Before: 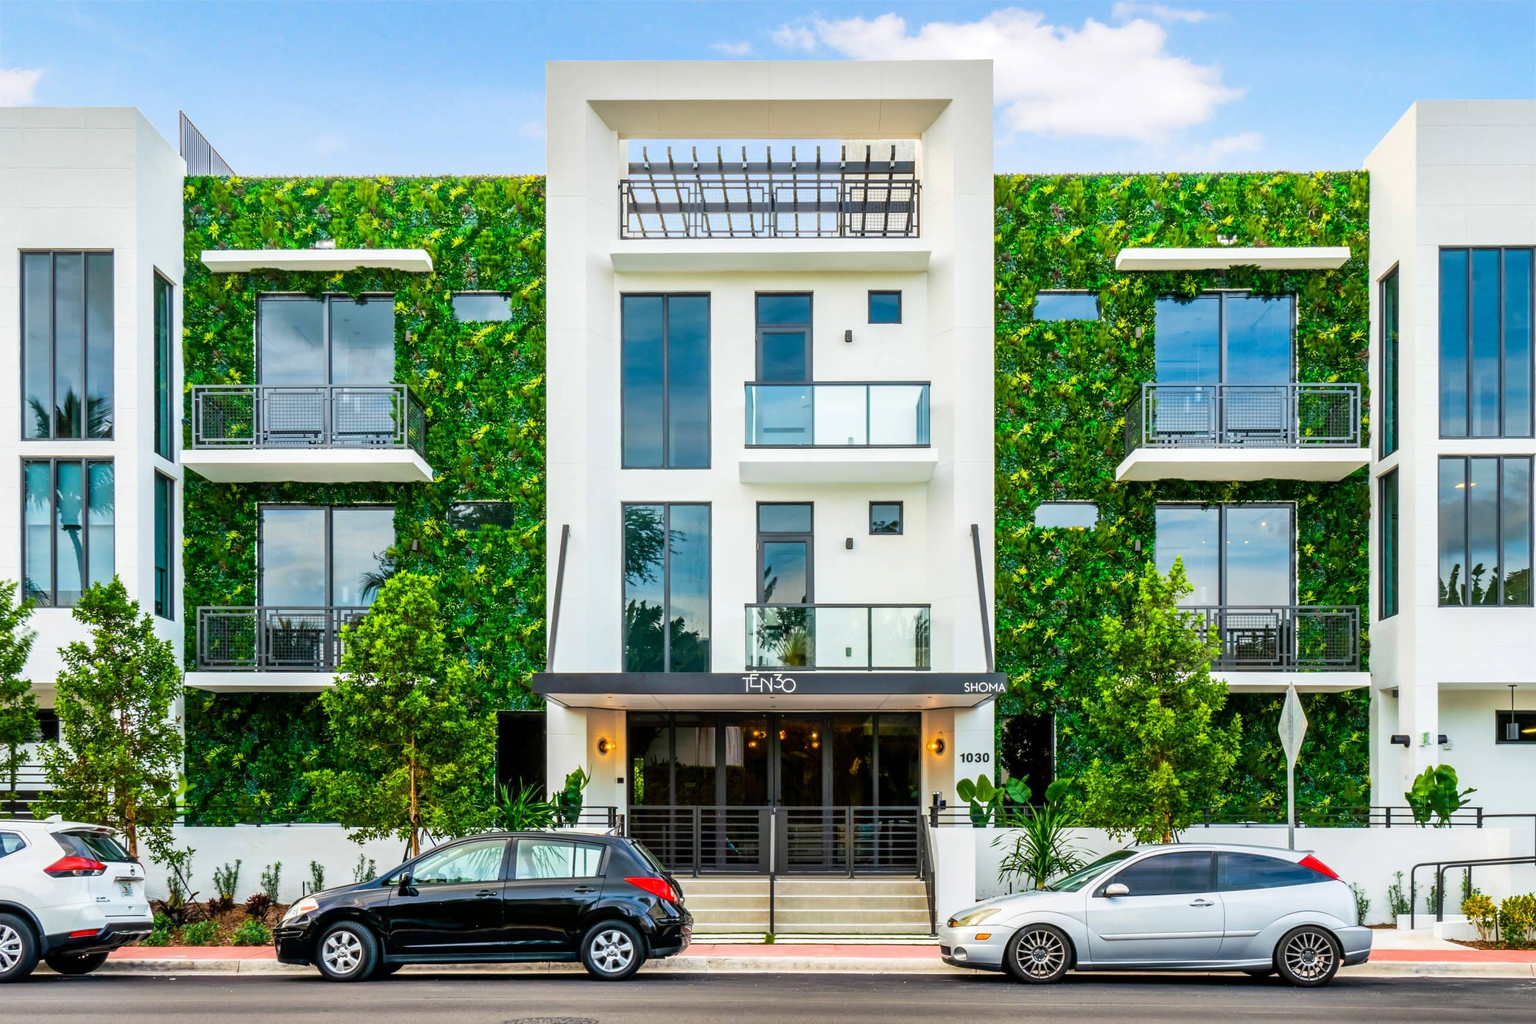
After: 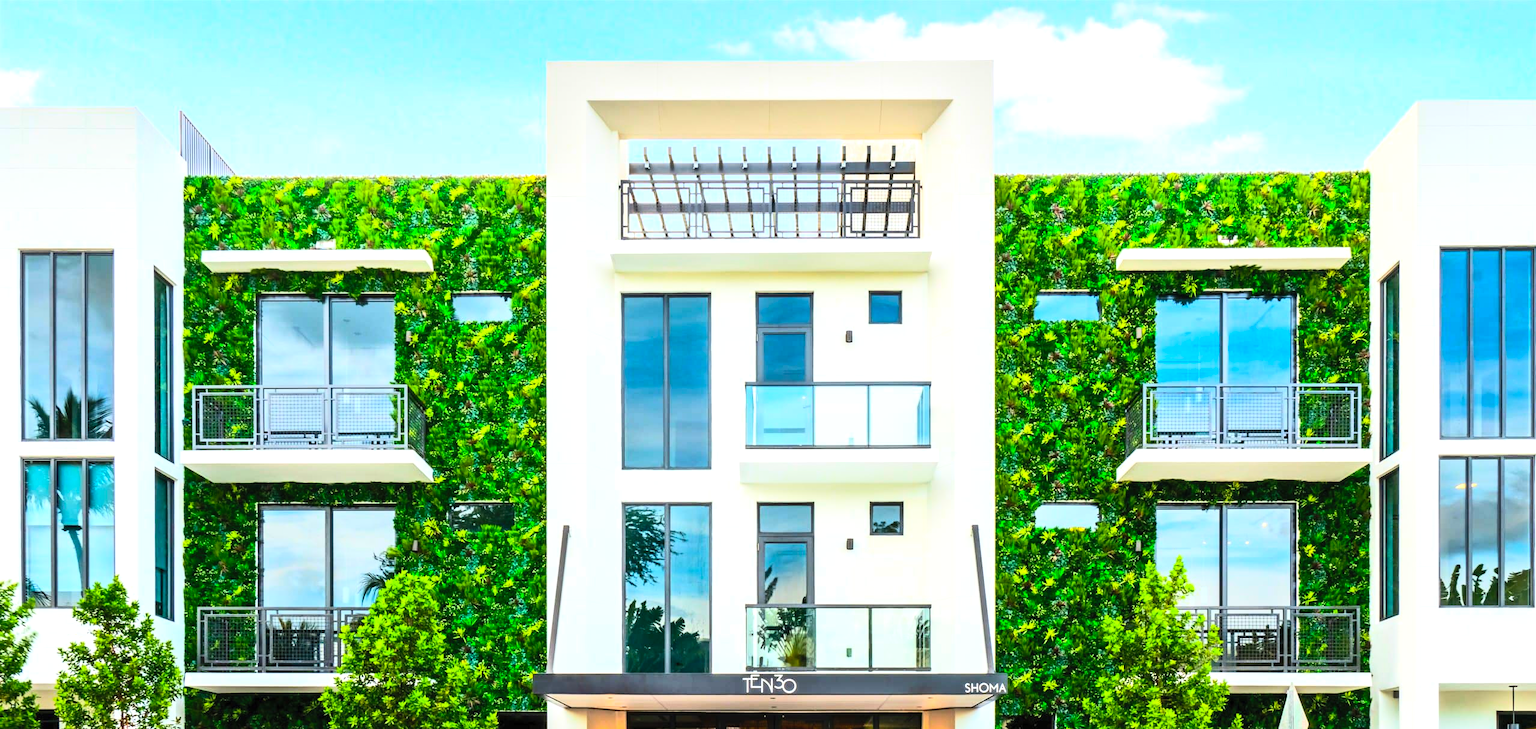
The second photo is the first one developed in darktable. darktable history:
crop: bottom 28.779%
contrast brightness saturation: contrast 0.237, brightness 0.262, saturation 0.392
tone equalizer: -8 EV -0.38 EV, -7 EV -0.4 EV, -6 EV -0.369 EV, -5 EV -0.258 EV, -3 EV 0.212 EV, -2 EV 0.352 EV, -1 EV 0.409 EV, +0 EV 0.41 EV, edges refinement/feathering 500, mask exposure compensation -1.57 EV, preserve details no
